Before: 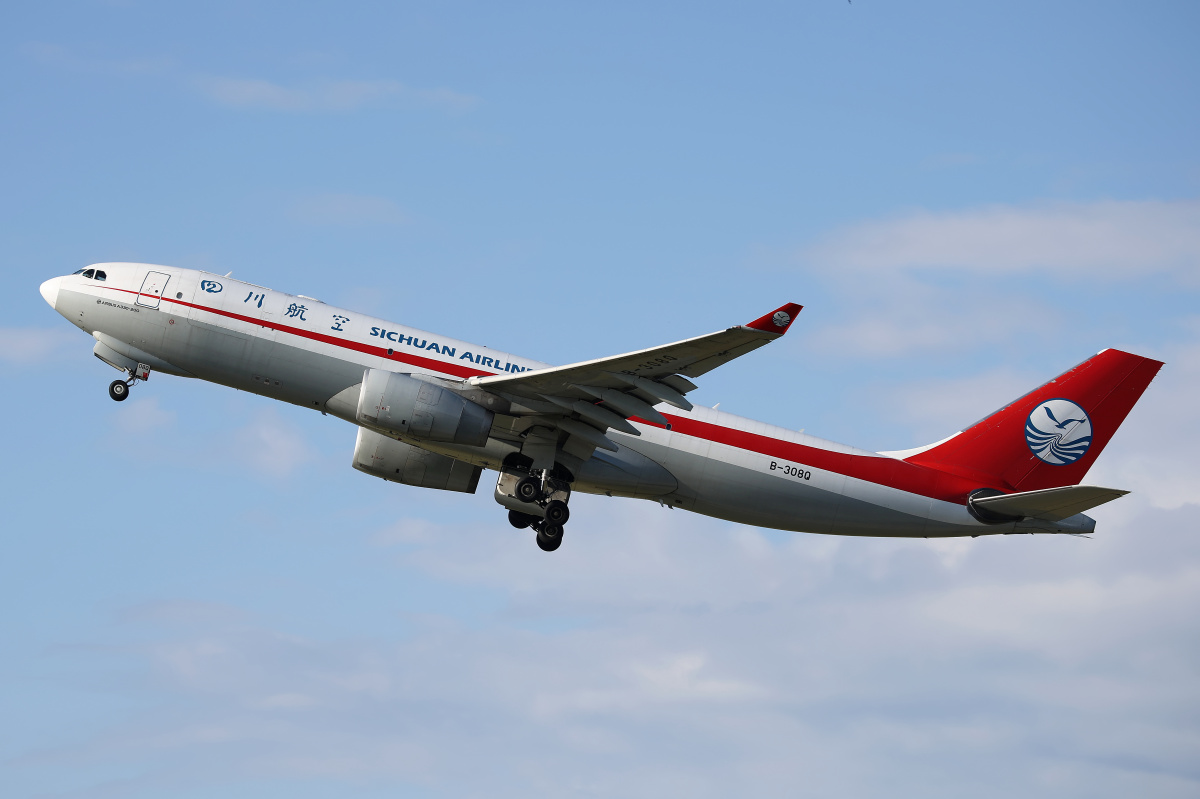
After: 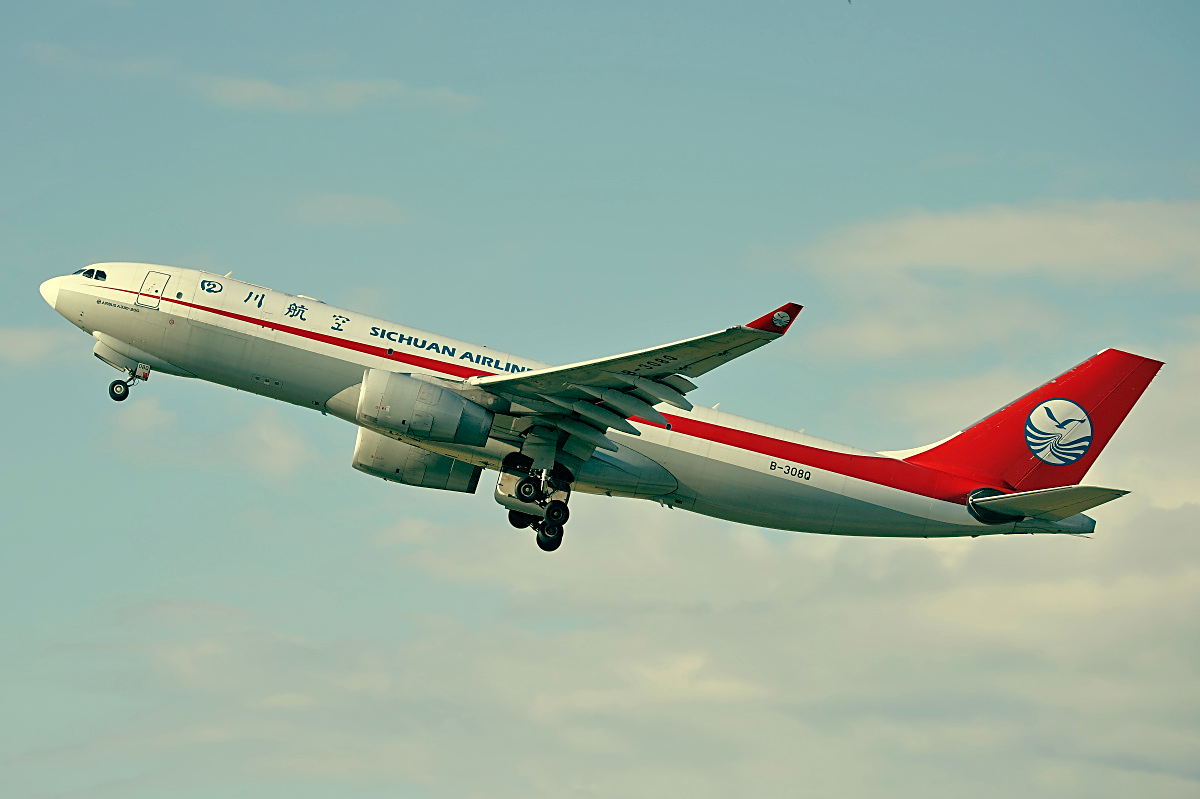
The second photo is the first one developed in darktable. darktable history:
color balance: mode lift, gamma, gain (sRGB), lift [1, 0.69, 1, 1], gamma [1, 1.482, 1, 1], gain [1, 1, 1, 0.802]
tone equalizer: -7 EV 0.15 EV, -6 EV 0.6 EV, -5 EV 1.15 EV, -4 EV 1.33 EV, -3 EV 1.15 EV, -2 EV 0.6 EV, -1 EV 0.15 EV, mask exposure compensation -0.5 EV
sharpen: on, module defaults
